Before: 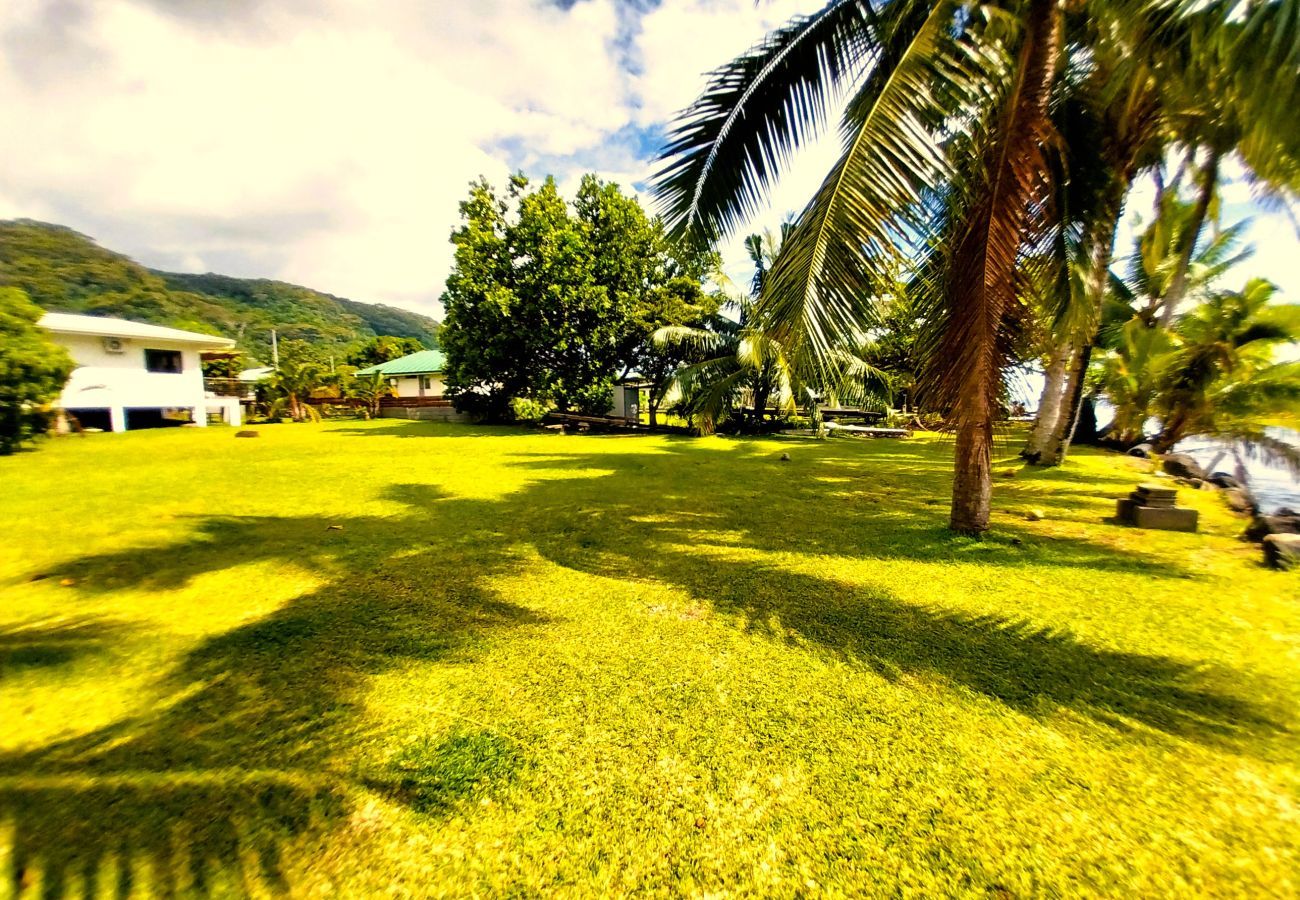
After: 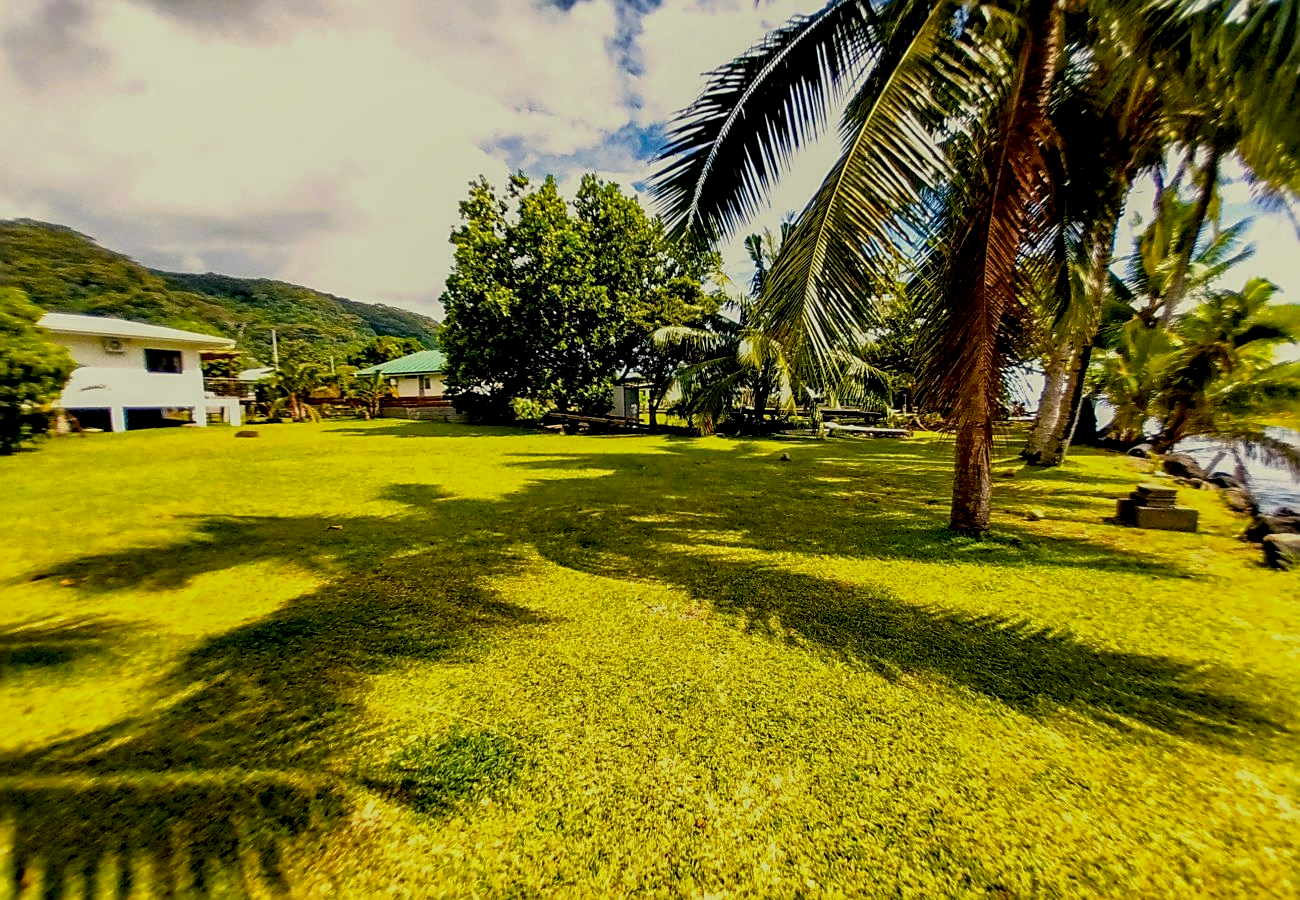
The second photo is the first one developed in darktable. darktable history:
exposure: black level correction 0.009, exposure -0.634 EV, compensate highlight preservation false
local contrast: on, module defaults
haze removal: adaptive false
sharpen: on, module defaults
